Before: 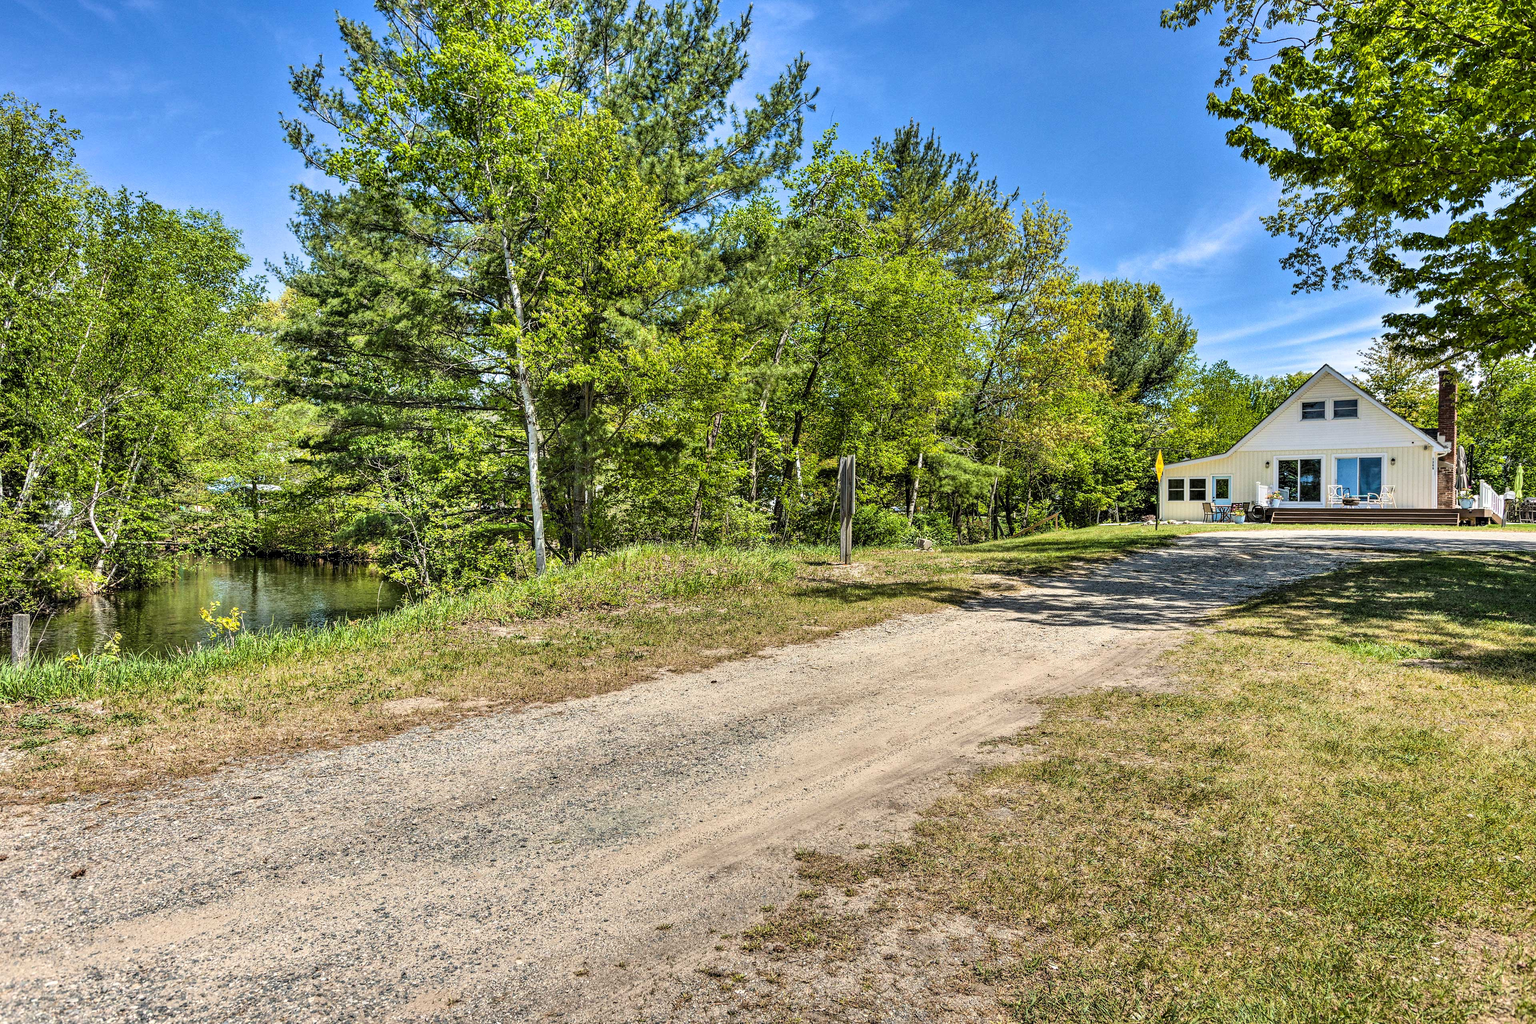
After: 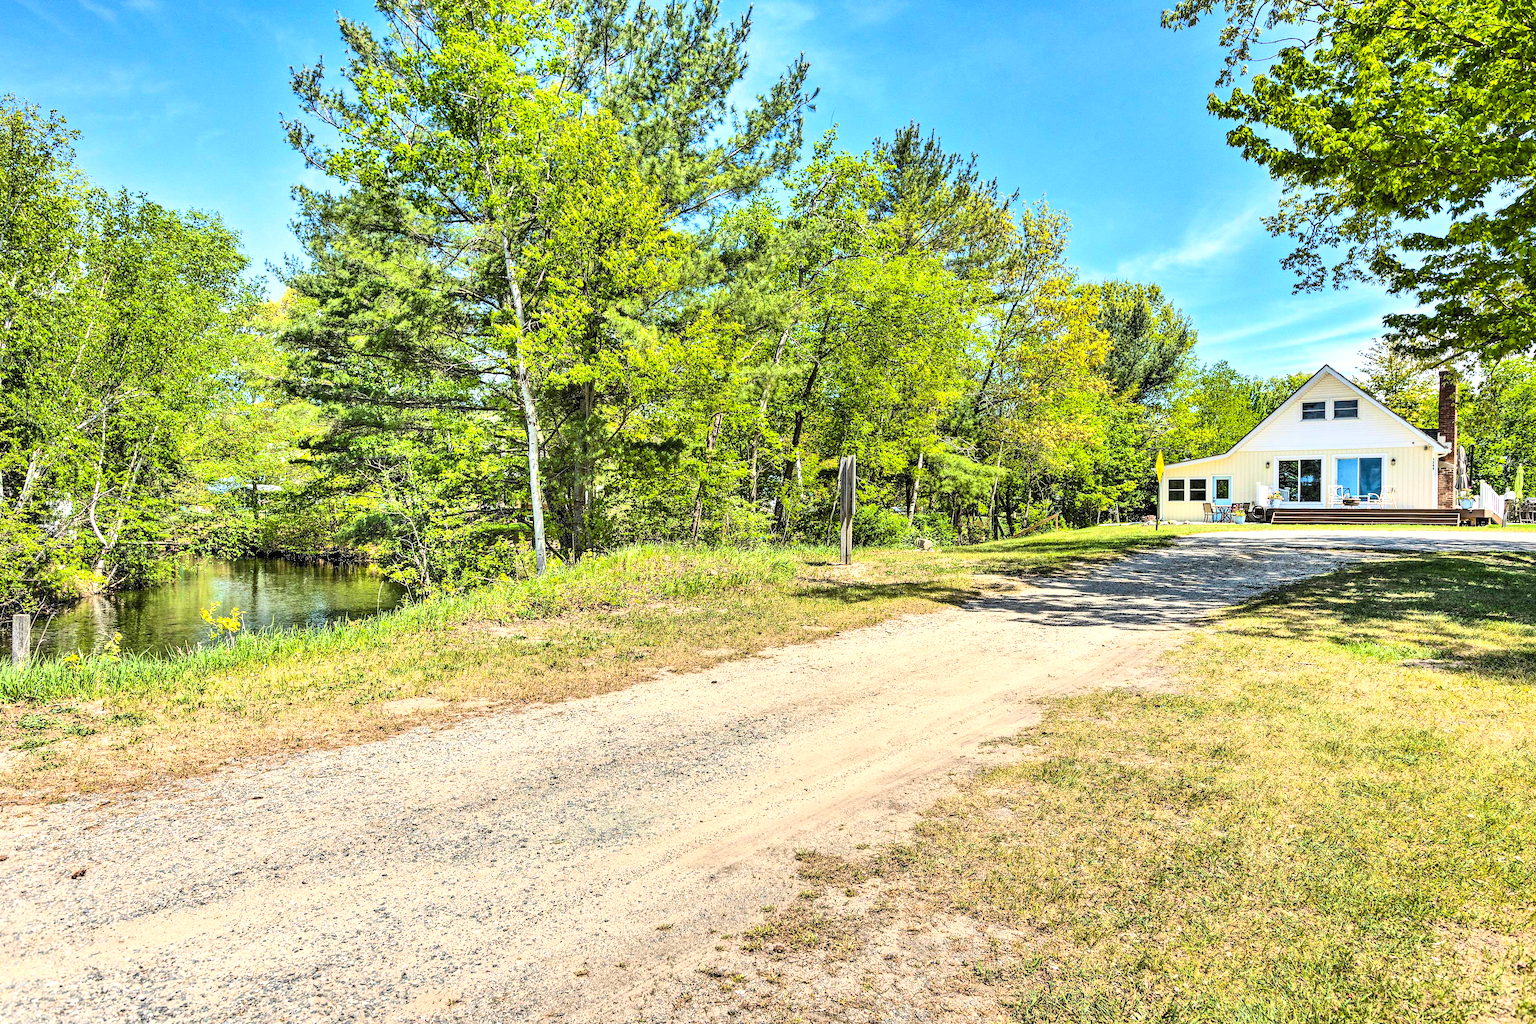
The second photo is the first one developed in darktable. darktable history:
contrast brightness saturation: contrast 0.205, brightness 0.157, saturation 0.225
exposure: black level correction 0, exposure 0.5 EV, compensate highlight preservation false
